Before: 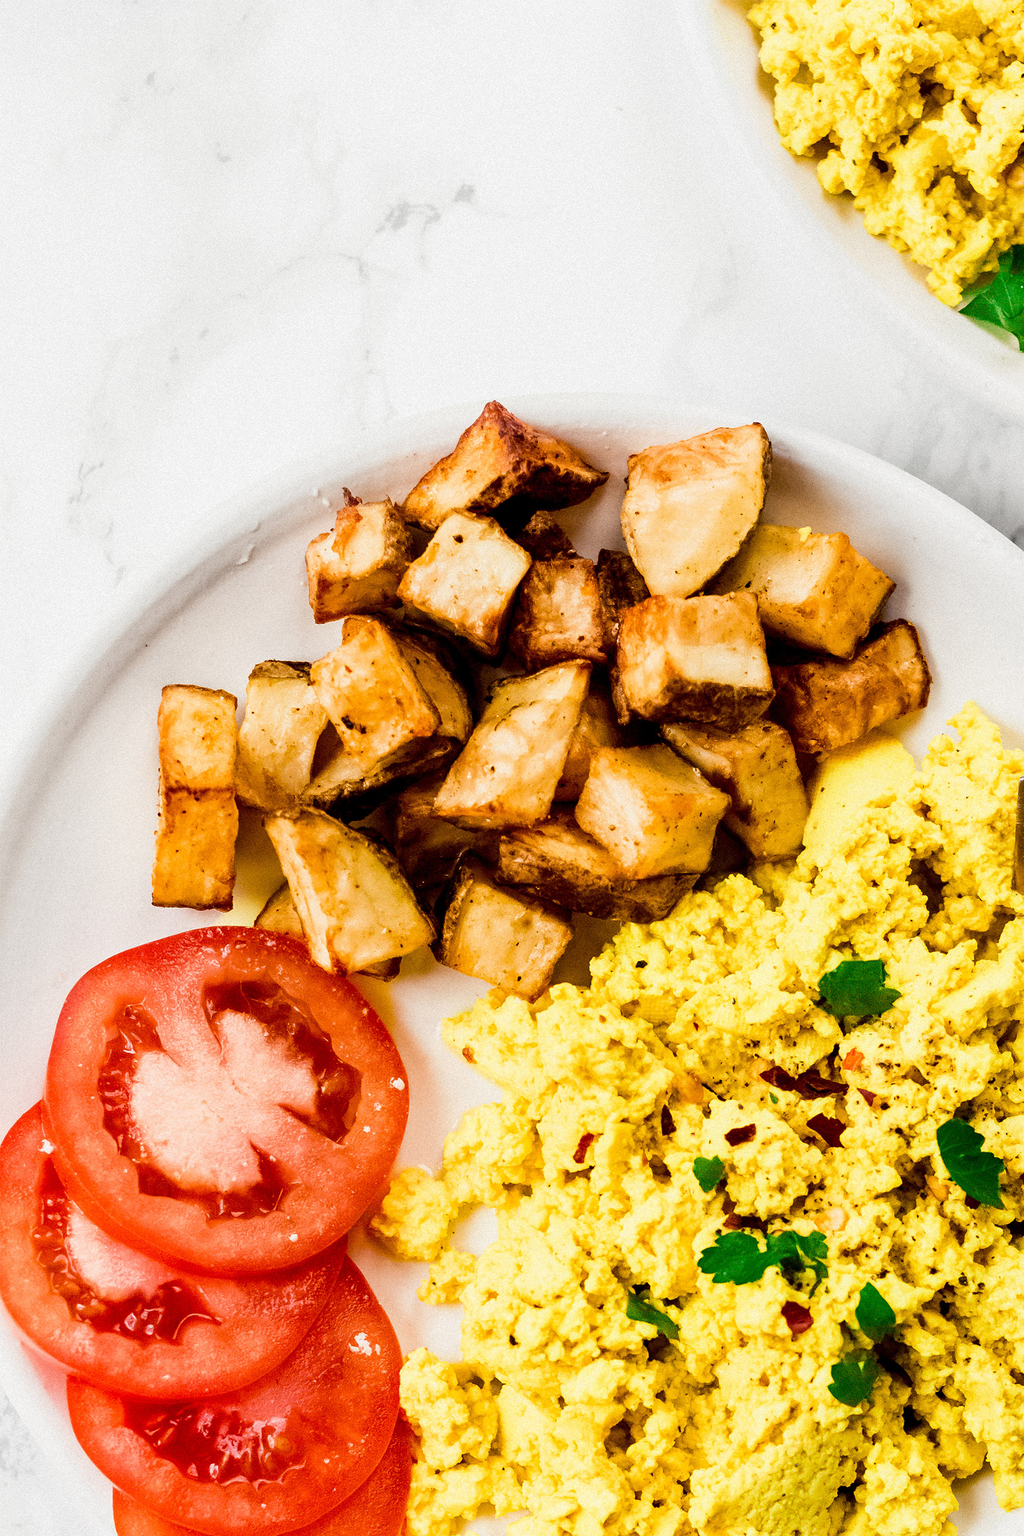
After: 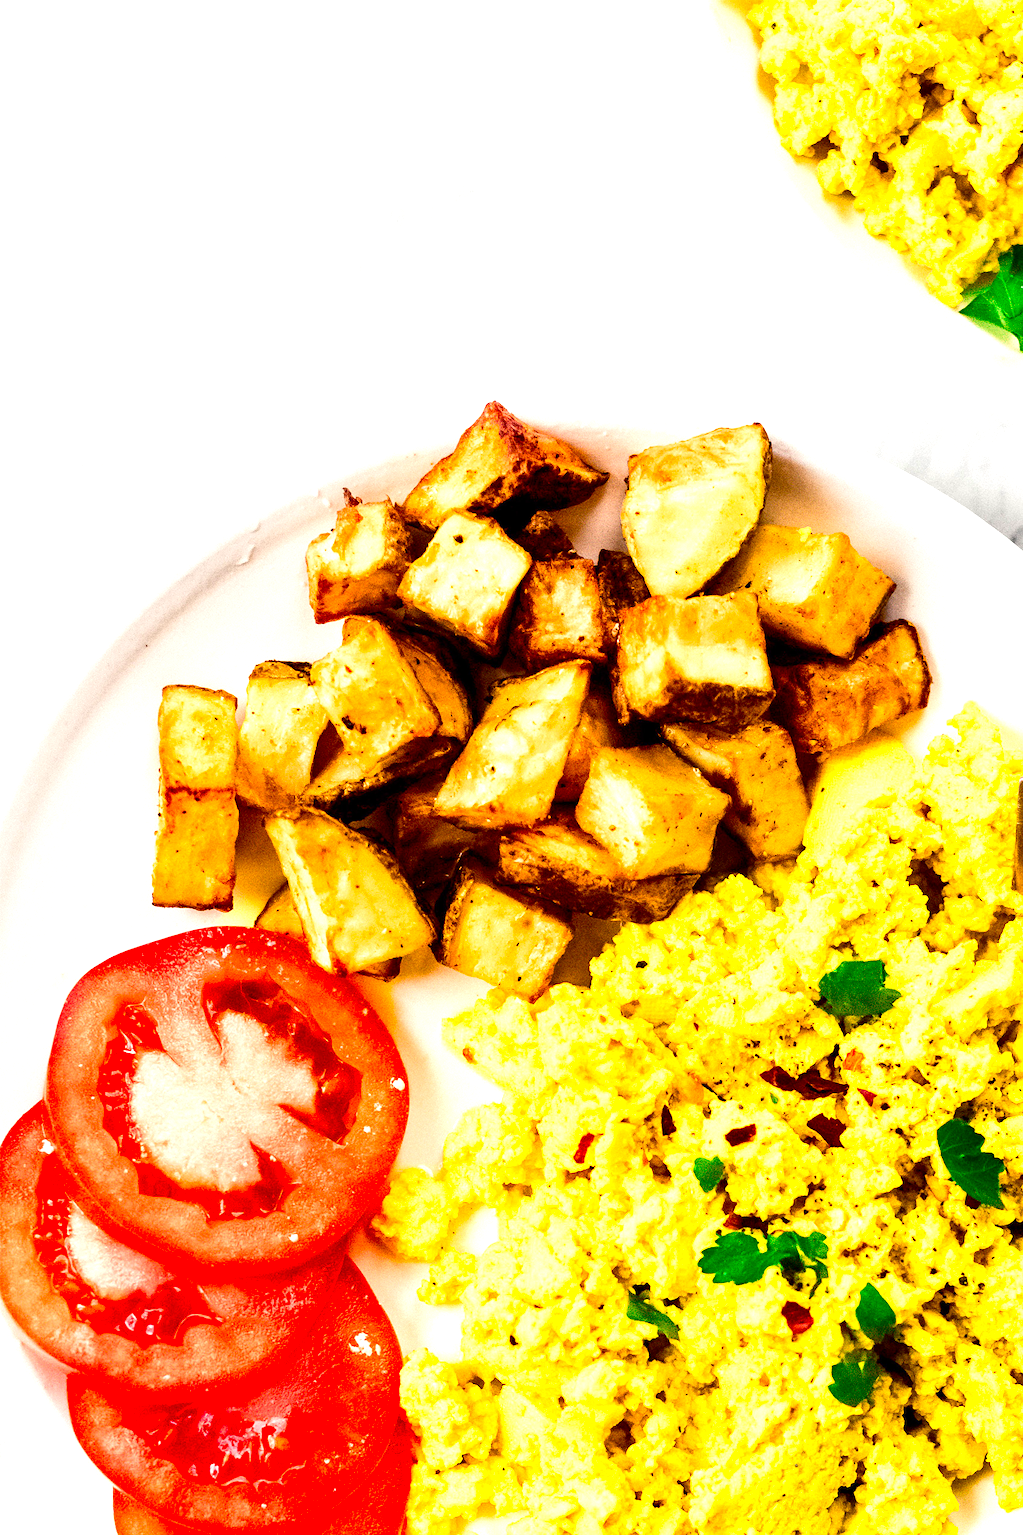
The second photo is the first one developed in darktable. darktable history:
contrast brightness saturation: contrast 0.17, saturation 0.303
exposure: exposure 0.703 EV, compensate highlight preservation false
